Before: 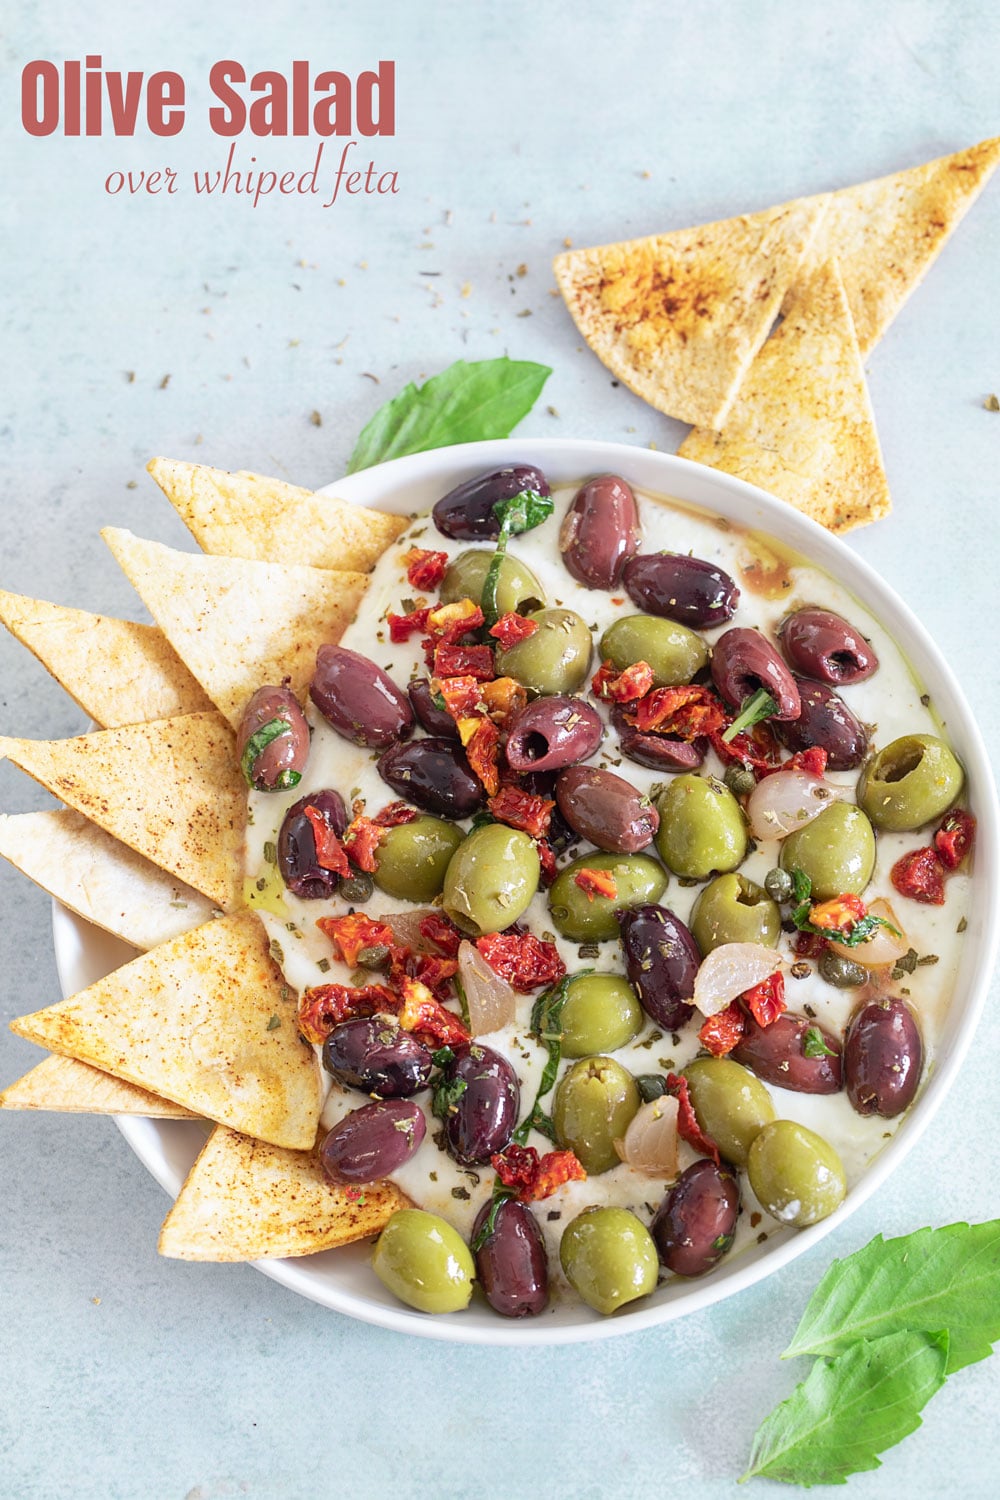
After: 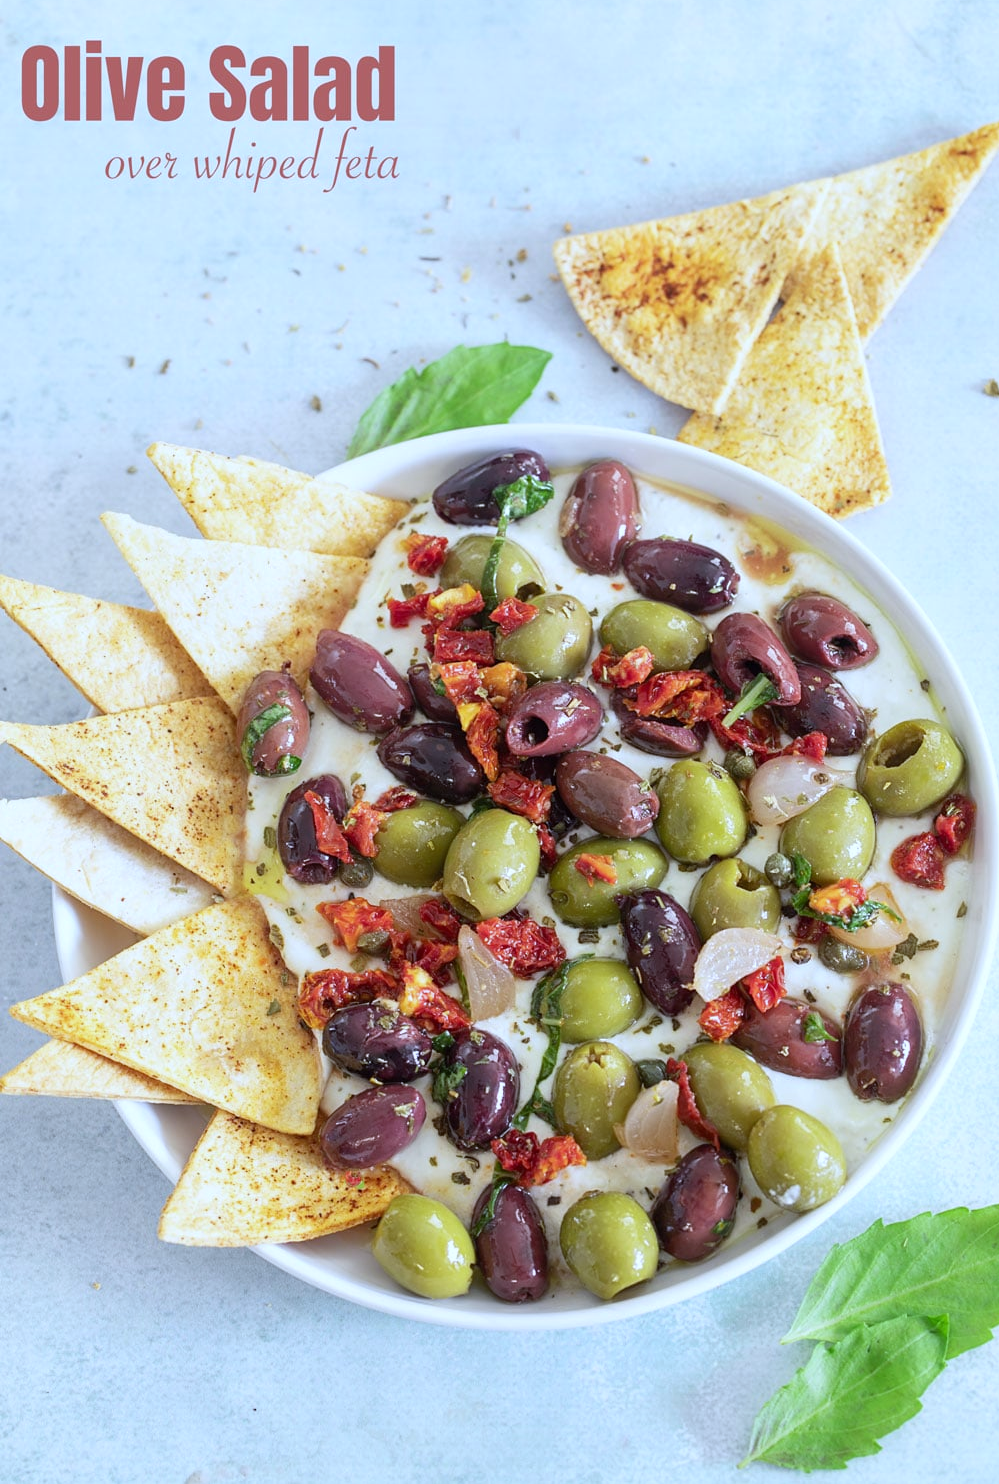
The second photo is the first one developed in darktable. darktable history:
crop: top 1.049%, right 0.001%
white balance: red 0.924, blue 1.095
